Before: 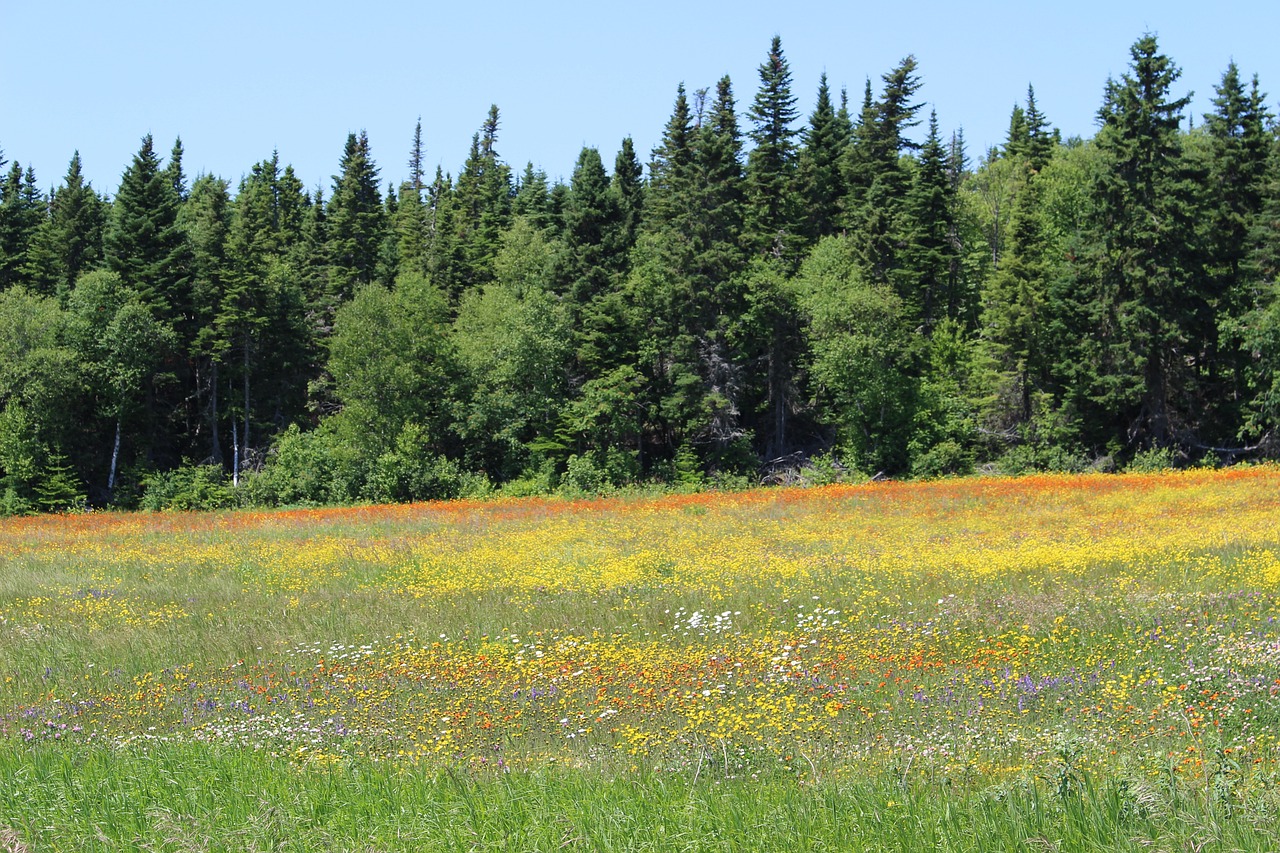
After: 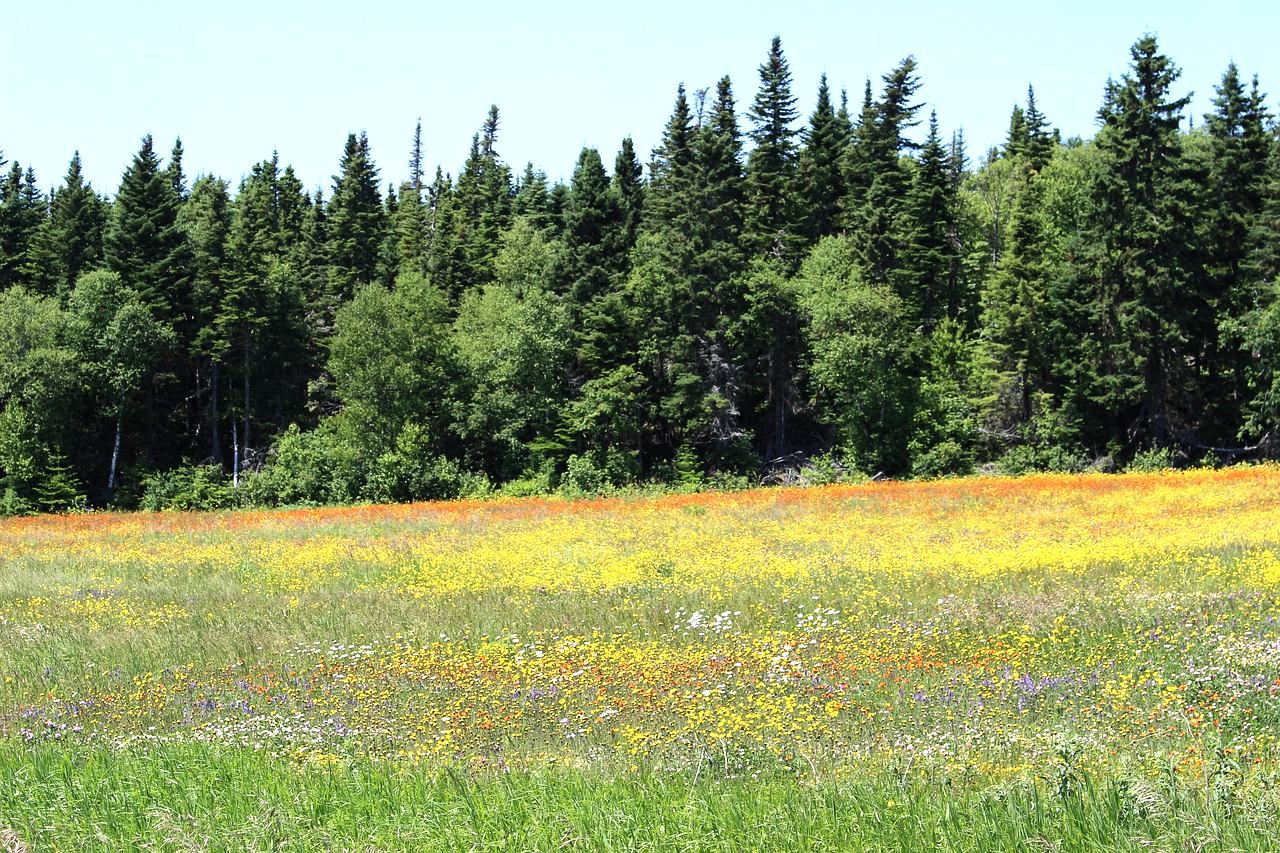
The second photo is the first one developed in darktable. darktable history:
tone equalizer: -8 EV -0.766 EV, -7 EV -0.691 EV, -6 EV -0.619 EV, -5 EV -0.411 EV, -3 EV 0.382 EV, -2 EV 0.6 EV, -1 EV 0.695 EV, +0 EV 0.728 EV, edges refinement/feathering 500, mask exposure compensation -1.57 EV, preserve details no
